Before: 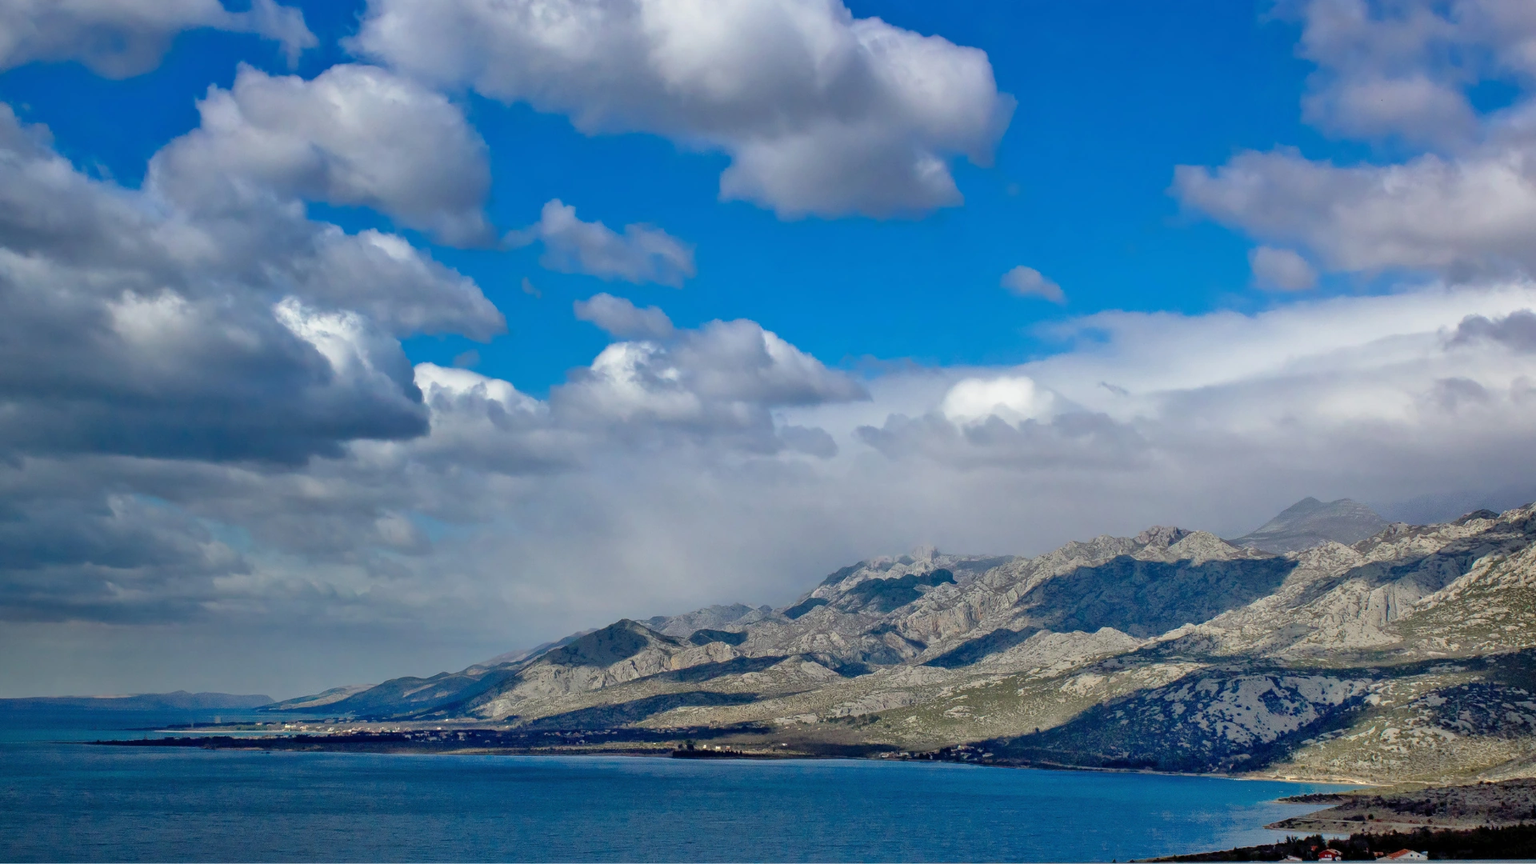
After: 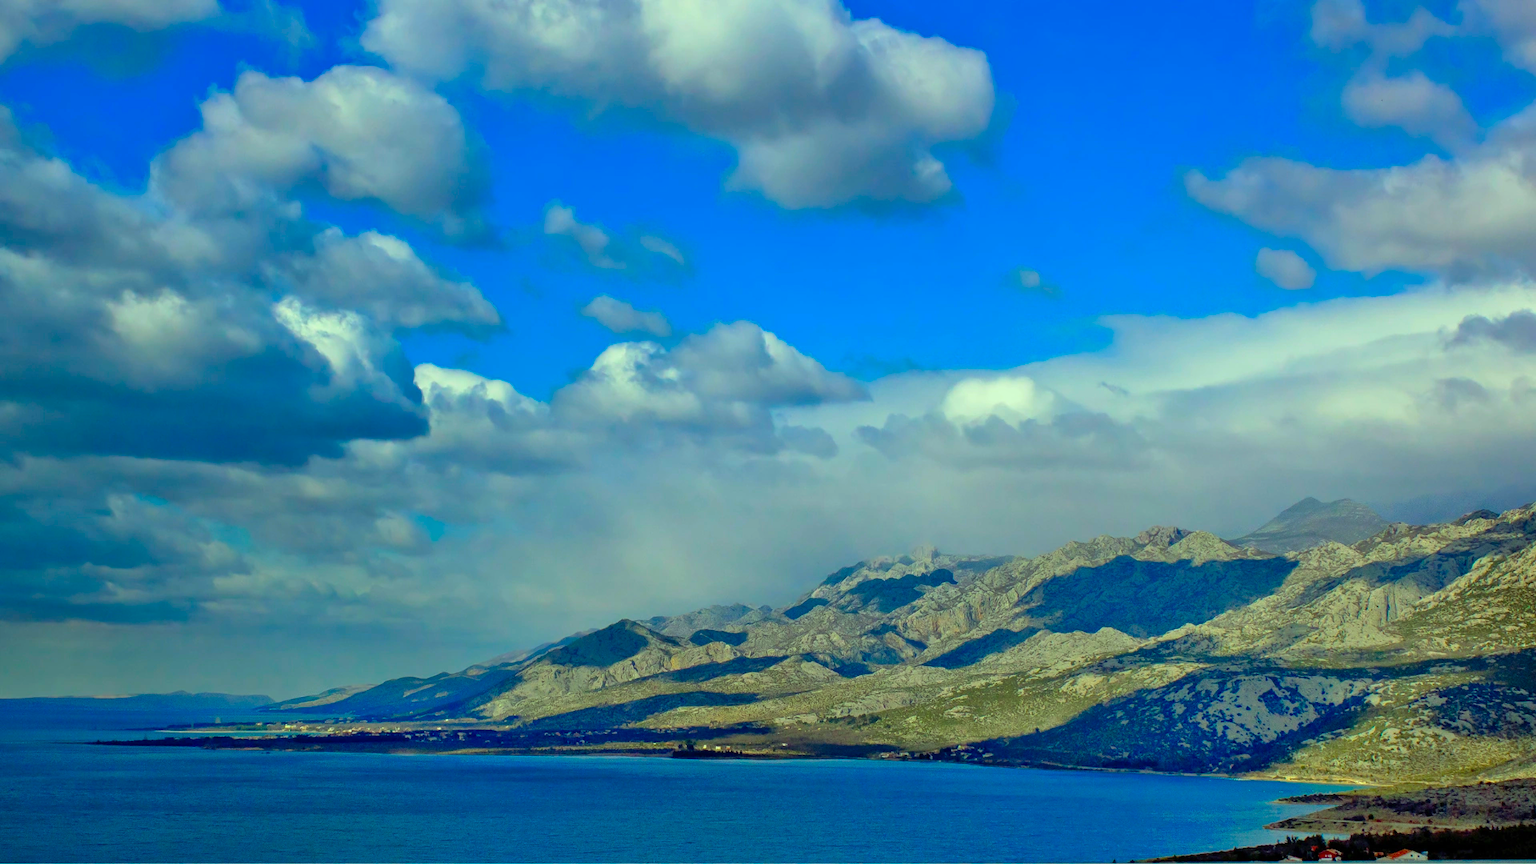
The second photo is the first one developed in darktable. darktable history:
color correction: highlights a* -10.74, highlights b* 9.95, saturation 1.71
